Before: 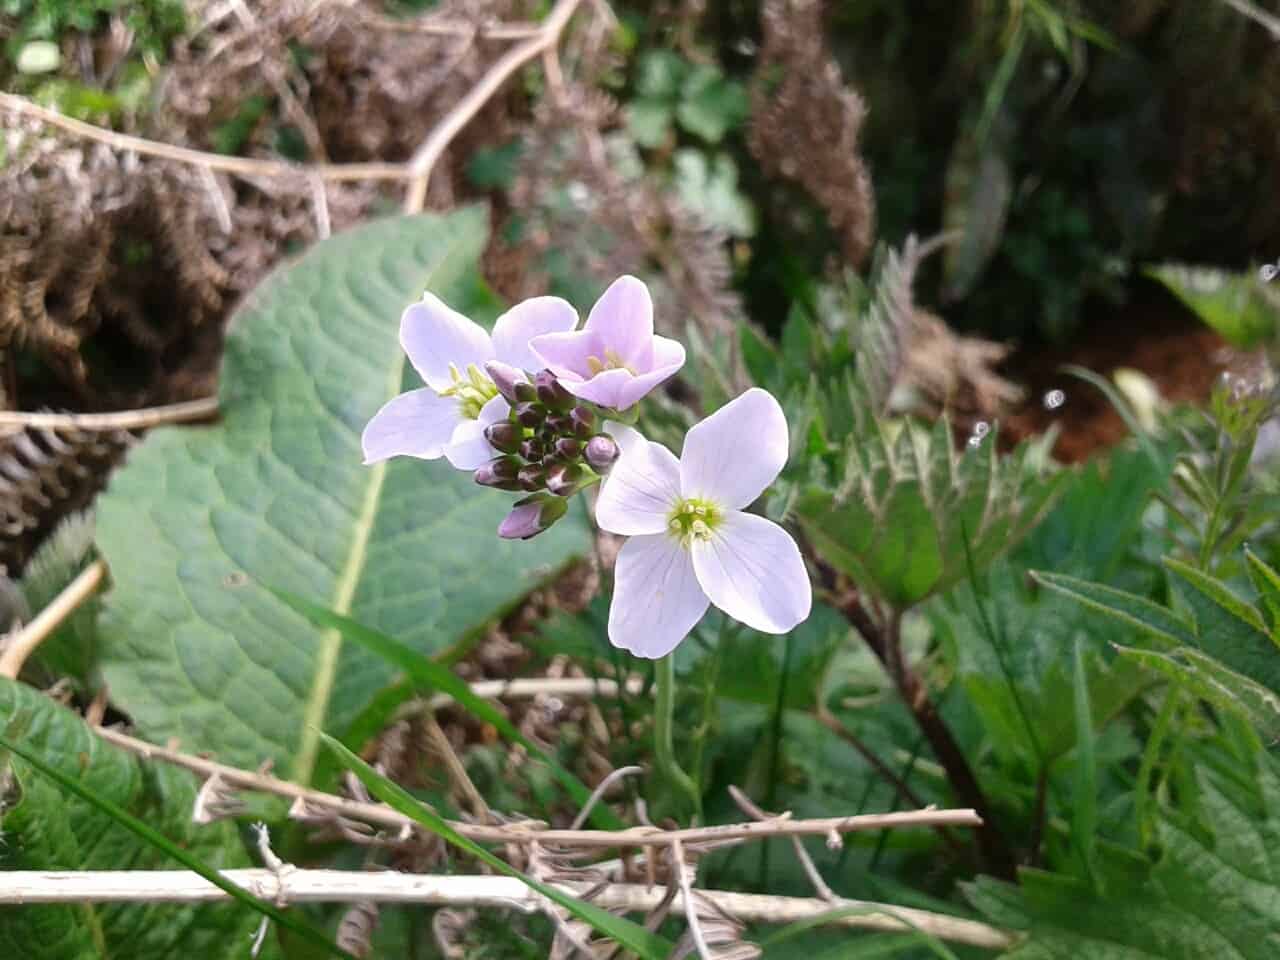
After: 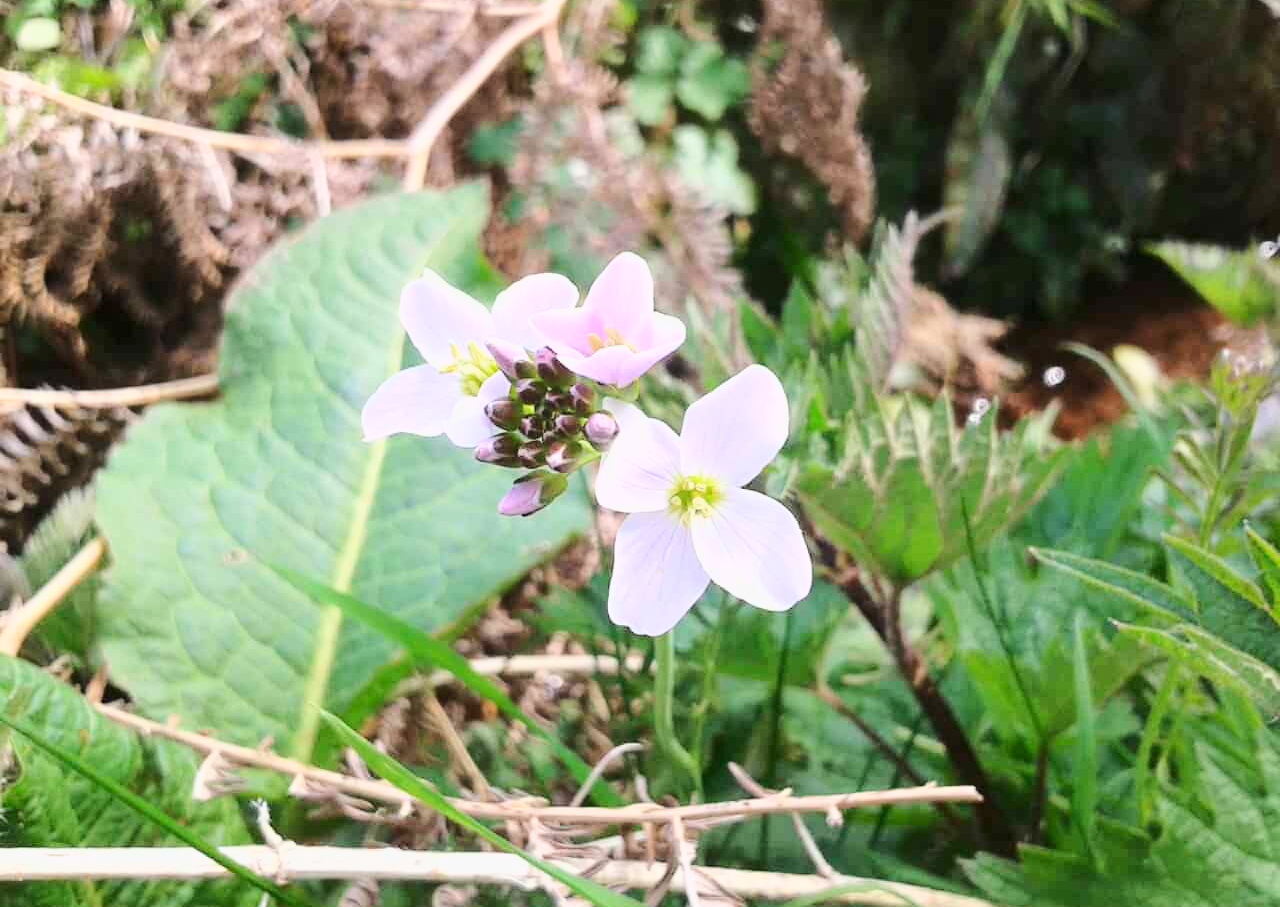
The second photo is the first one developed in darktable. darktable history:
crop and rotate: top 2.479%, bottom 3.018%
base curve: curves: ch0 [(0, 0) (0.025, 0.046) (0.112, 0.277) (0.467, 0.74) (0.814, 0.929) (1, 0.942)]
